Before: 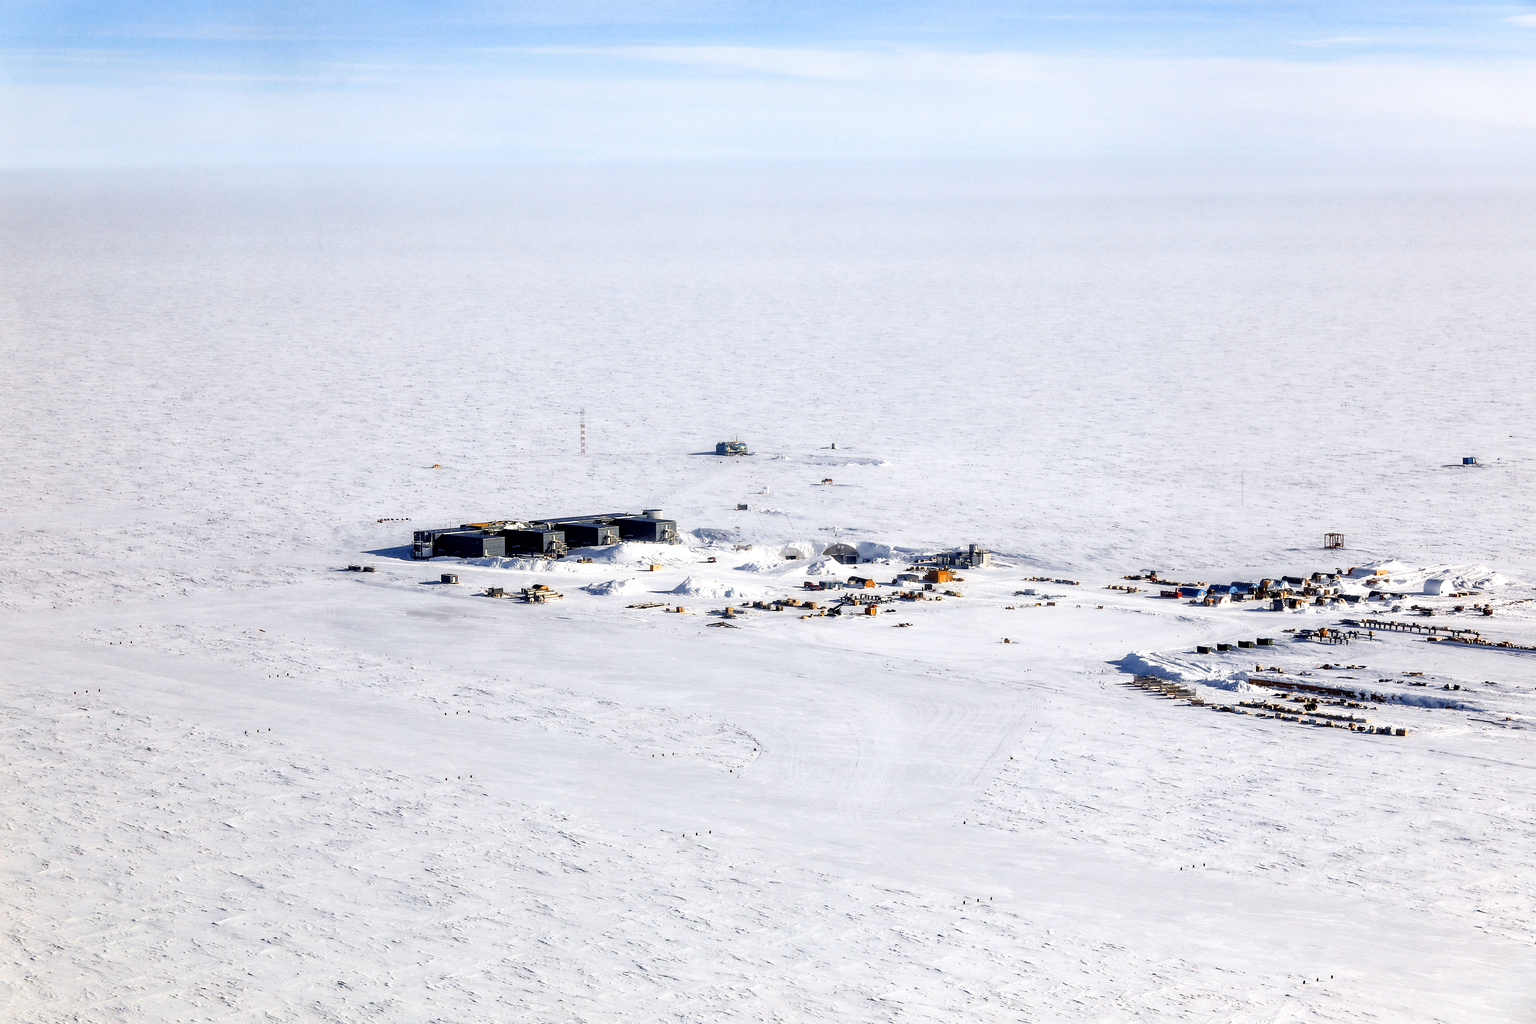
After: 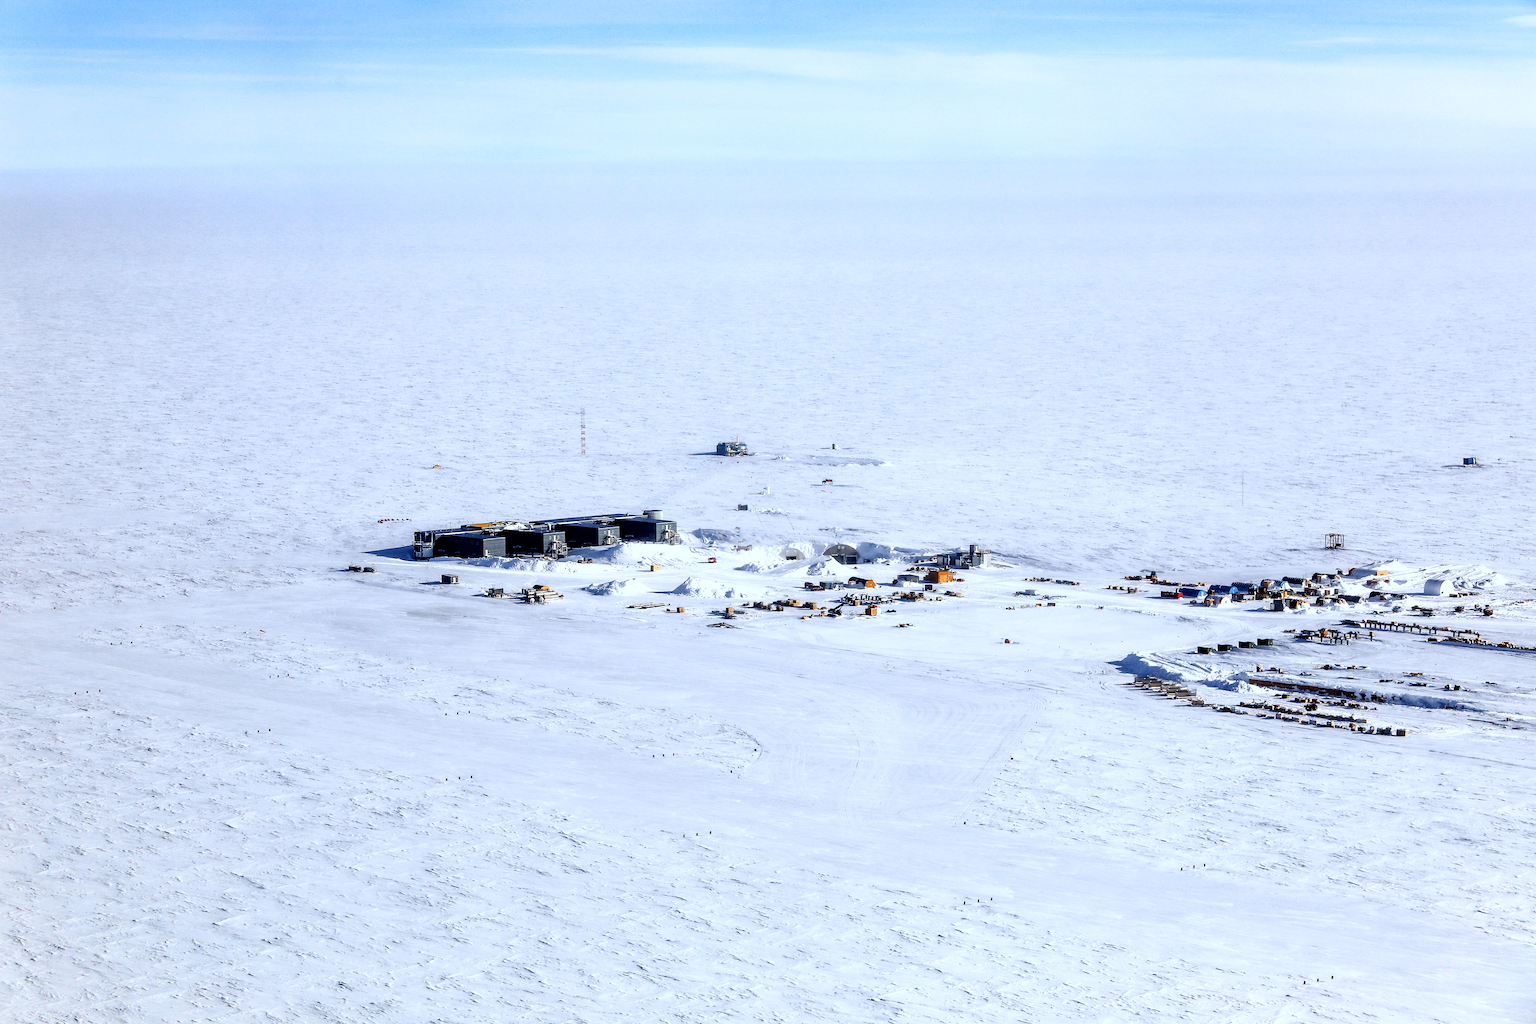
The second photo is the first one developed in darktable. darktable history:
color calibration: x 0.37, y 0.382, temperature 4319.12 K
